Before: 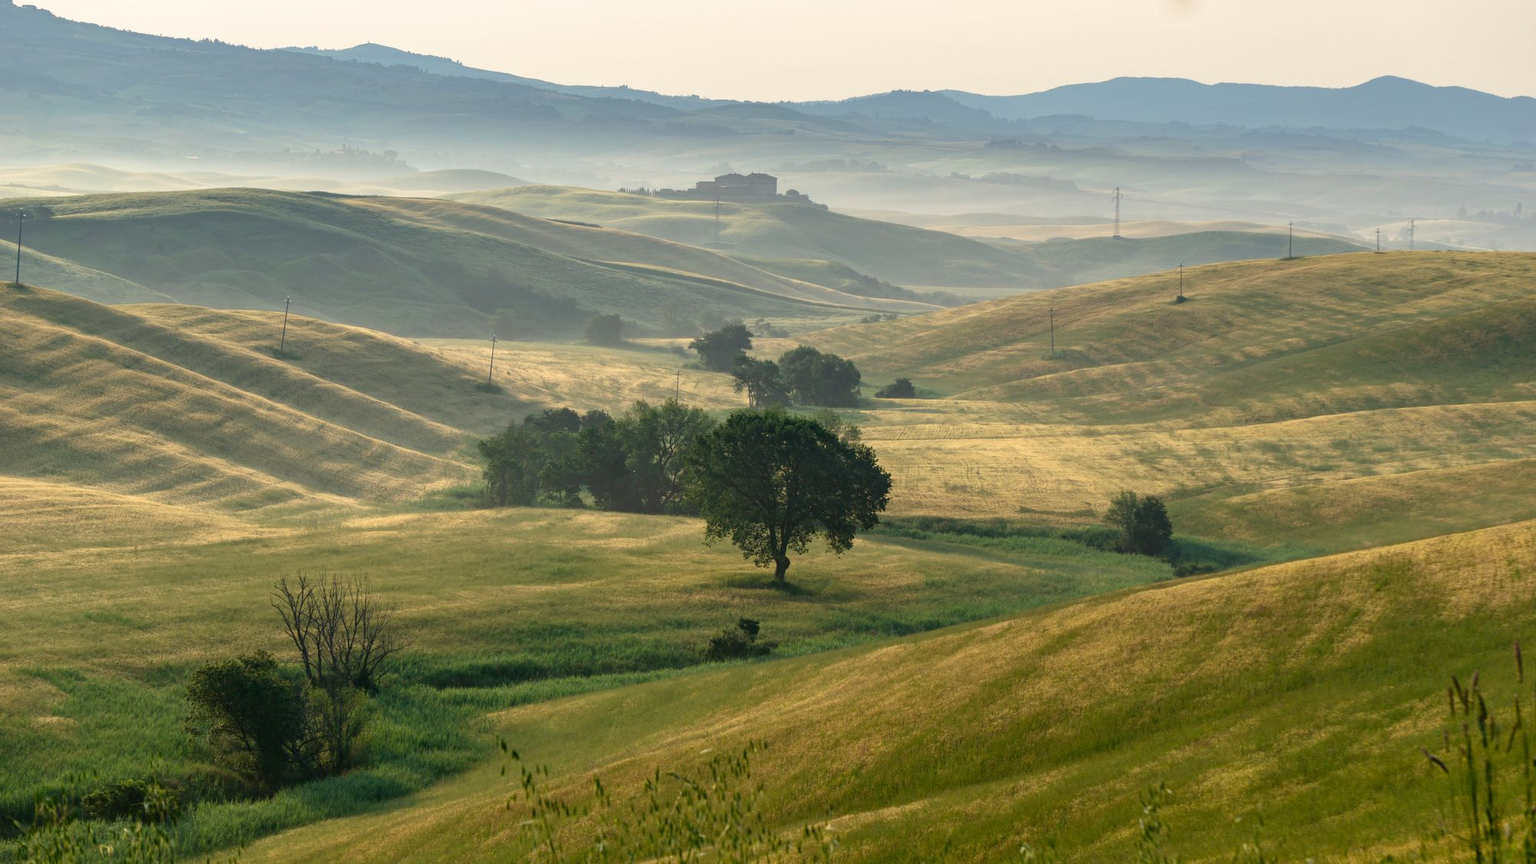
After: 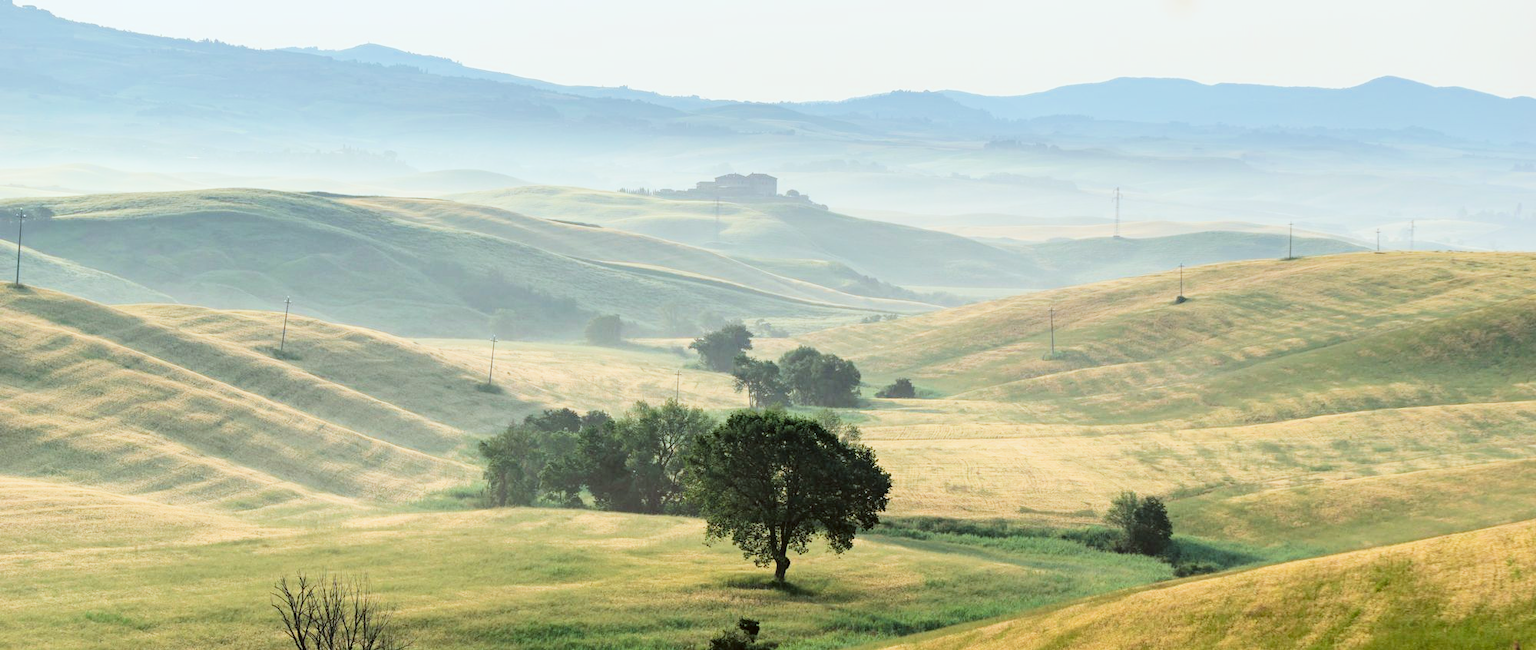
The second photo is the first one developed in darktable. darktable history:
exposure: black level correction 0.001, exposure 1.12 EV, compensate highlight preservation false
filmic rgb: black relative exposure -7.5 EV, white relative exposure 4.99 EV, hardness 3.31, contrast 1.299
color correction: highlights a* -3.62, highlights b* -6.63, shadows a* 3.1, shadows b* 5.32
crop: bottom 24.65%
